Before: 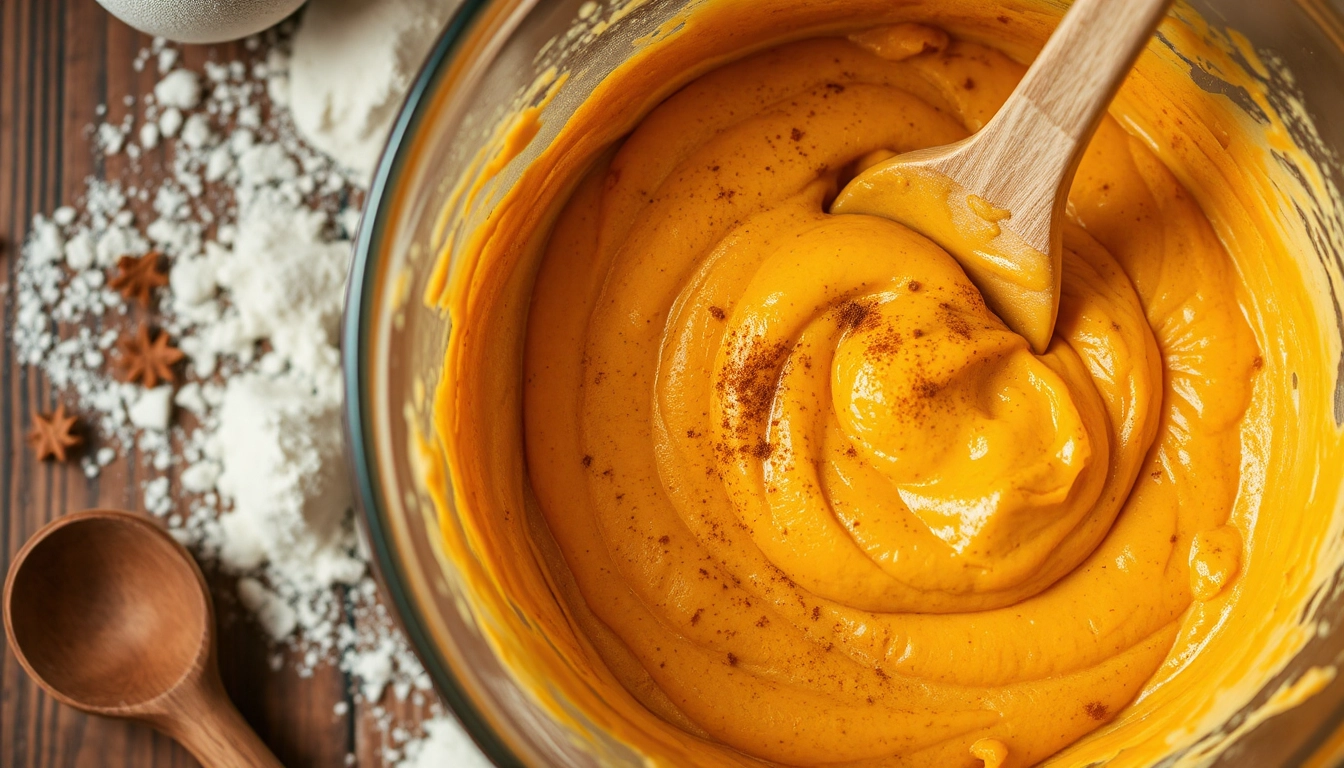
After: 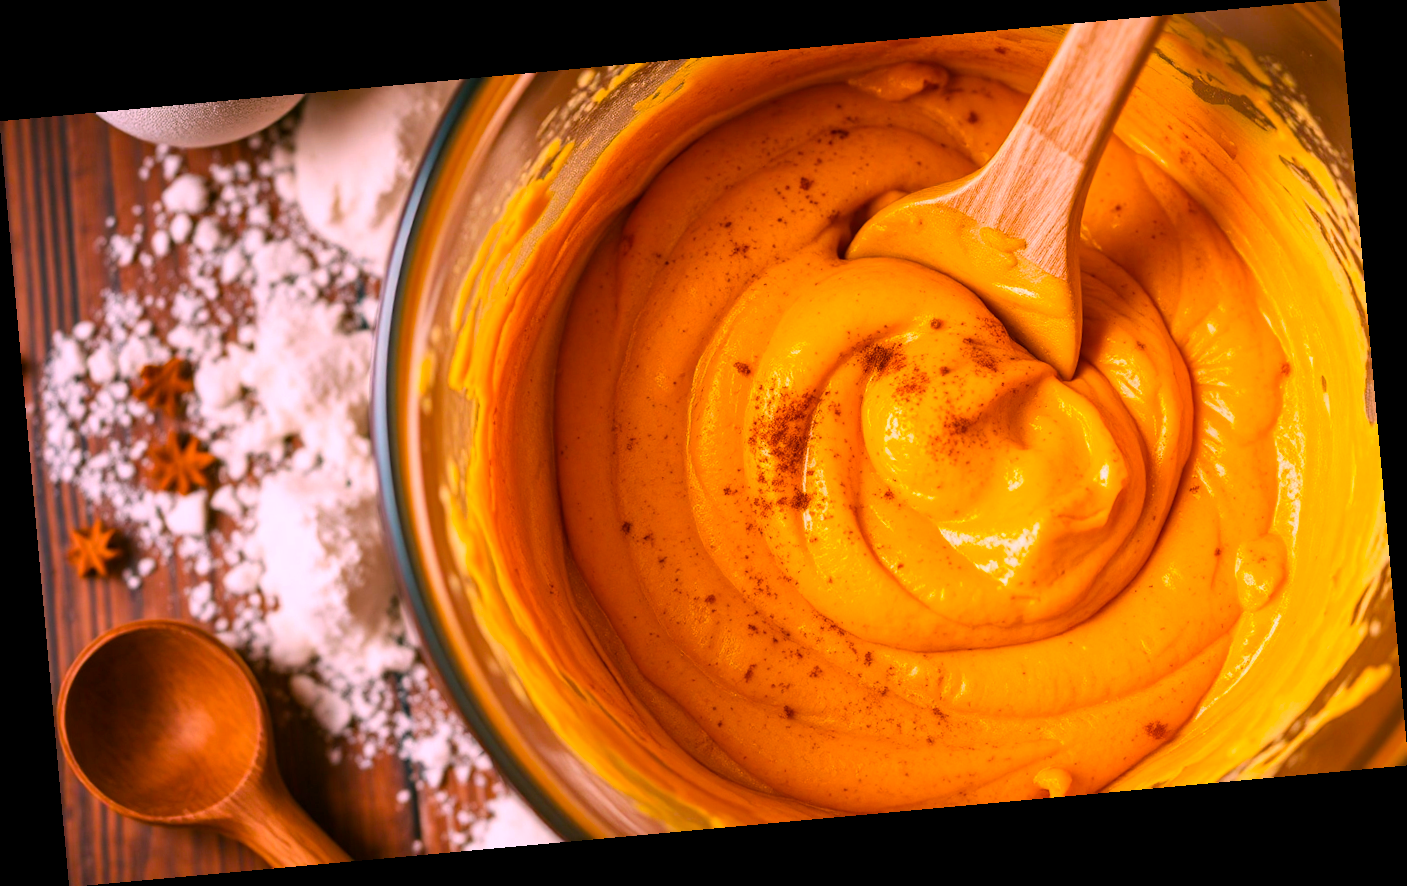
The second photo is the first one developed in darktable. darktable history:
color balance rgb: linear chroma grading › global chroma 15%, perceptual saturation grading › global saturation 30%
white balance: red 1.188, blue 1.11
rotate and perspective: rotation -5.2°, automatic cropping off
